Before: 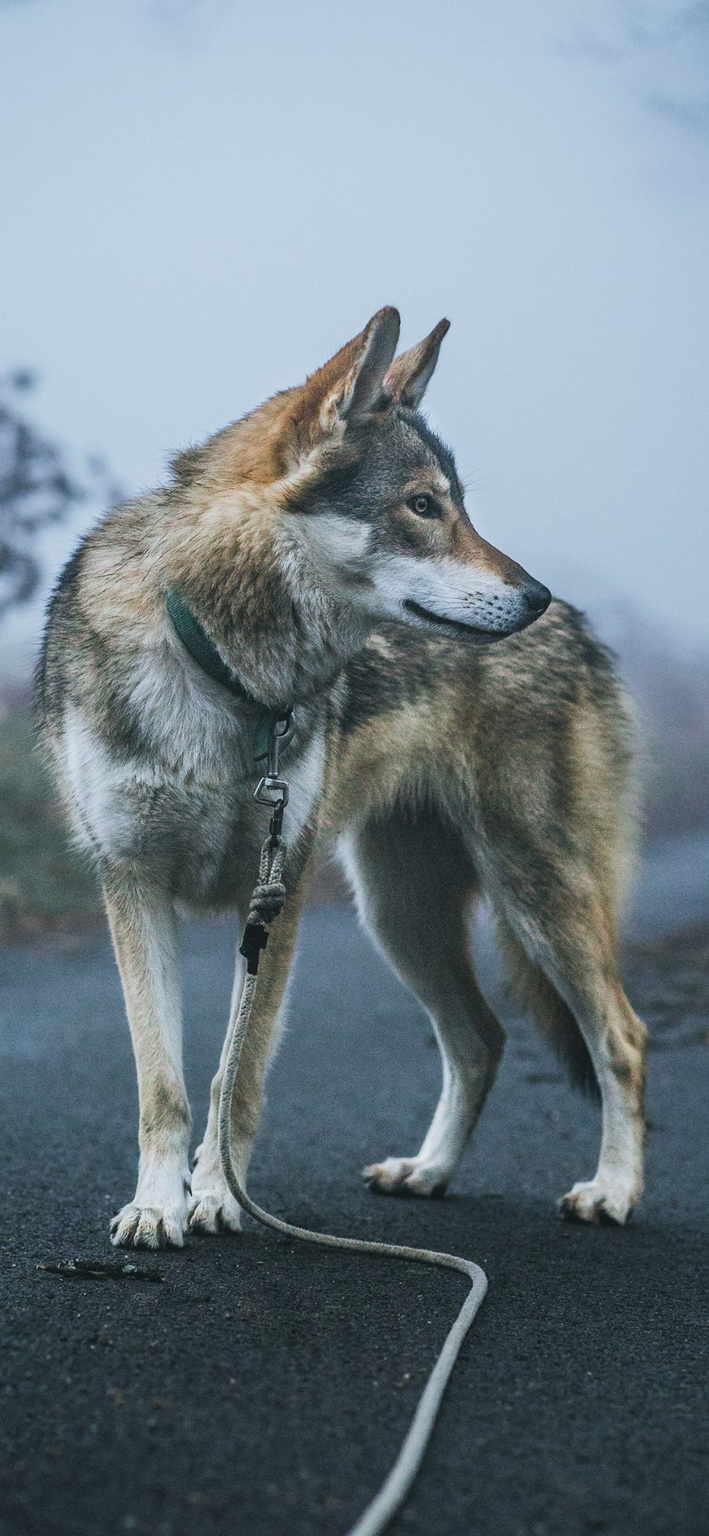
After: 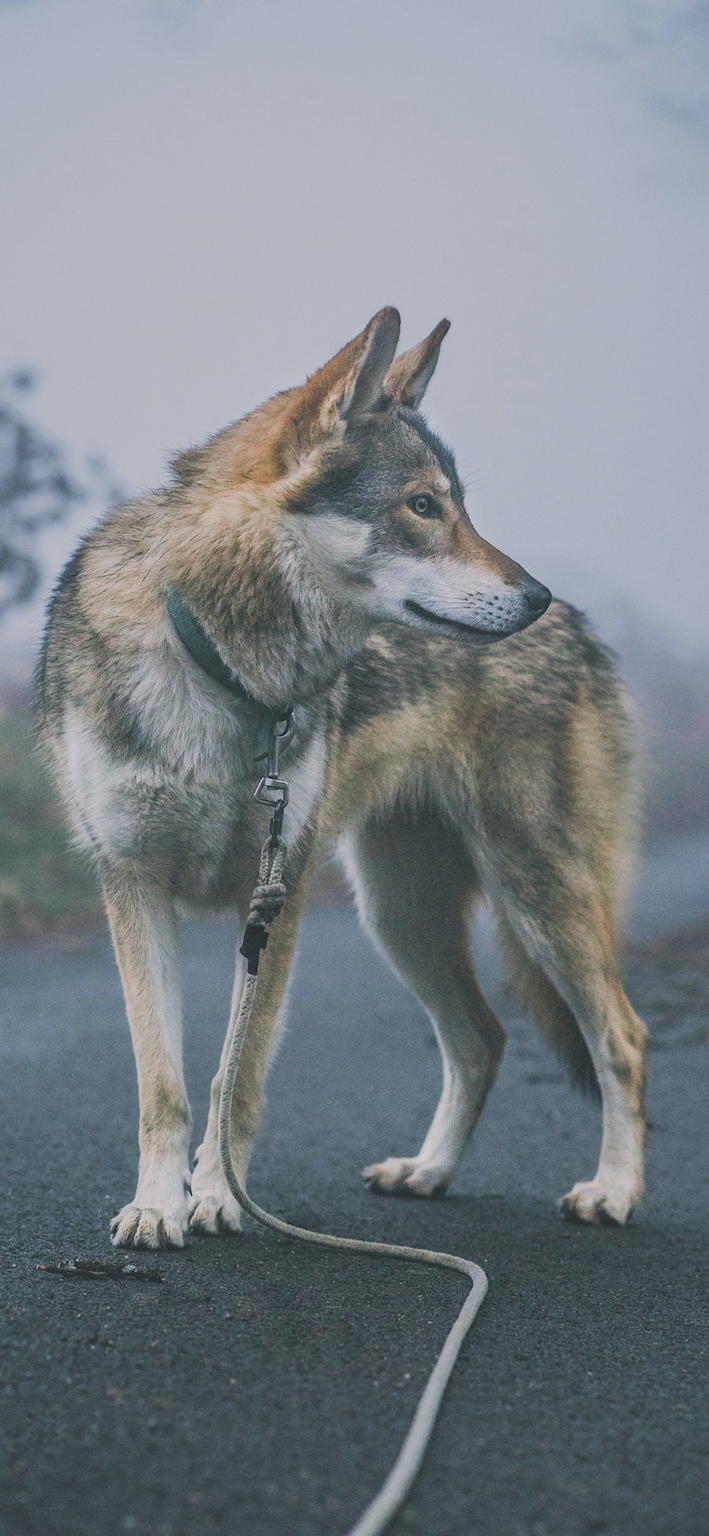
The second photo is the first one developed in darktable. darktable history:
color balance rgb: highlights gain › chroma 2.032%, highlights gain › hue 44.68°, perceptual saturation grading › global saturation 0.658%, contrast -9.711%
contrast brightness saturation: contrast -0.142, brightness 0.051, saturation -0.118
shadows and highlights: radius 125.45, shadows 30.35, highlights -30.52, low approximation 0.01, soften with gaussian
